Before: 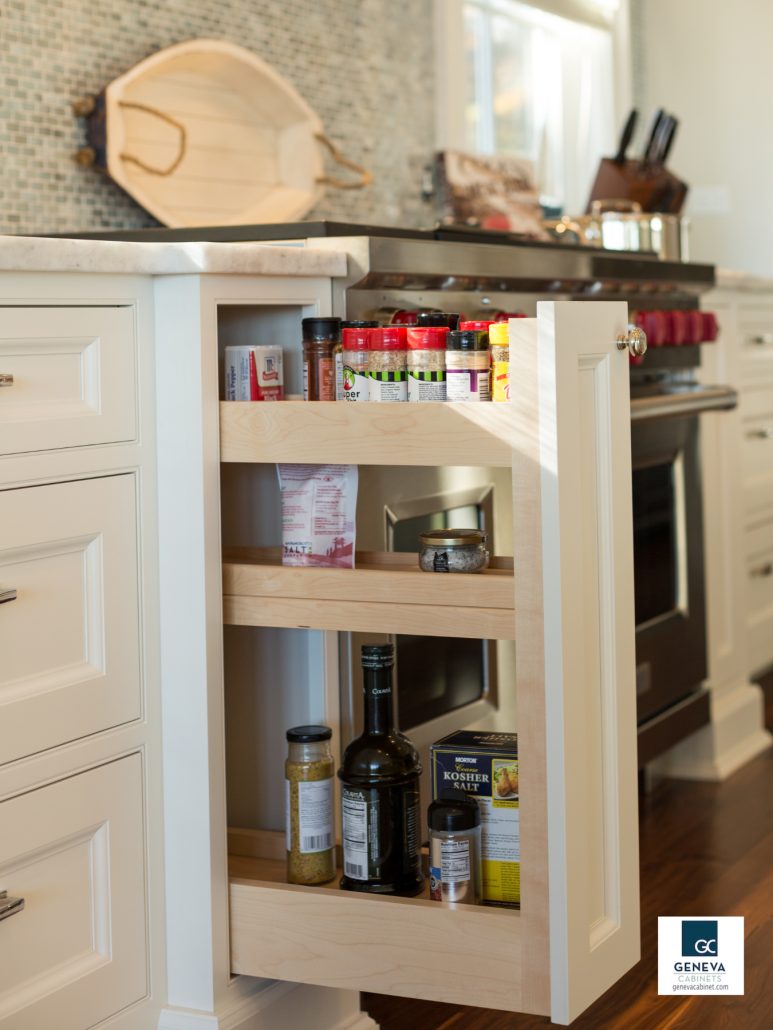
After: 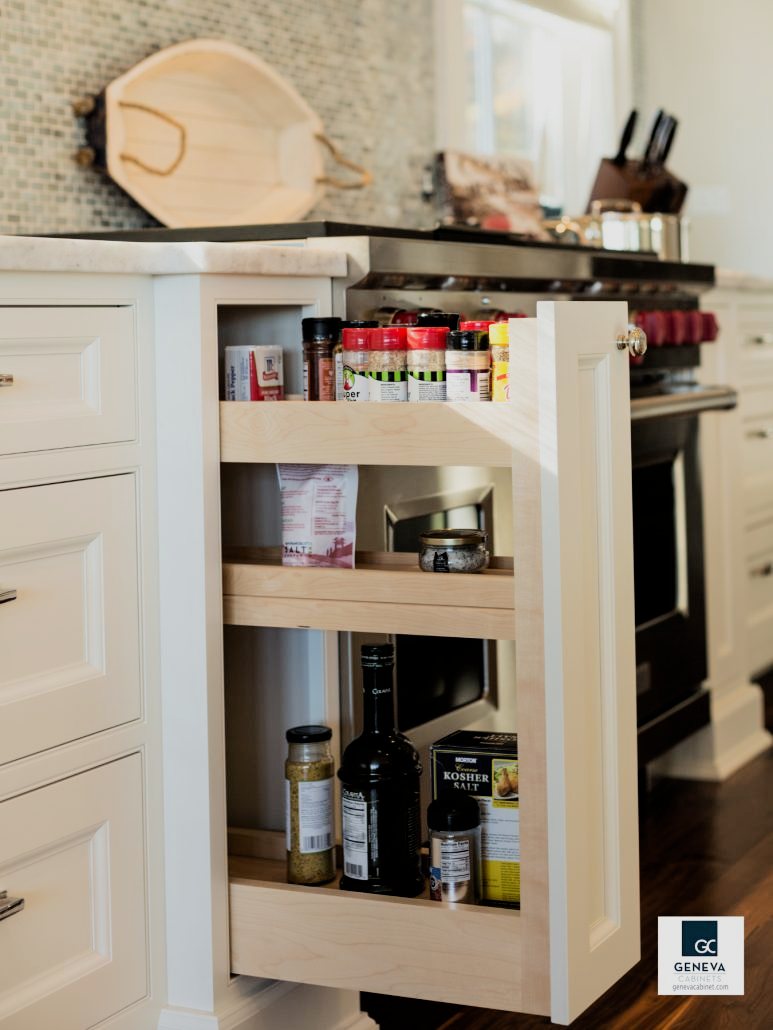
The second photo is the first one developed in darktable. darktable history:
filmic rgb: black relative exposure -5.07 EV, white relative exposure 3.95 EV, hardness 2.89, contrast 1.298, highlights saturation mix -30.89%
